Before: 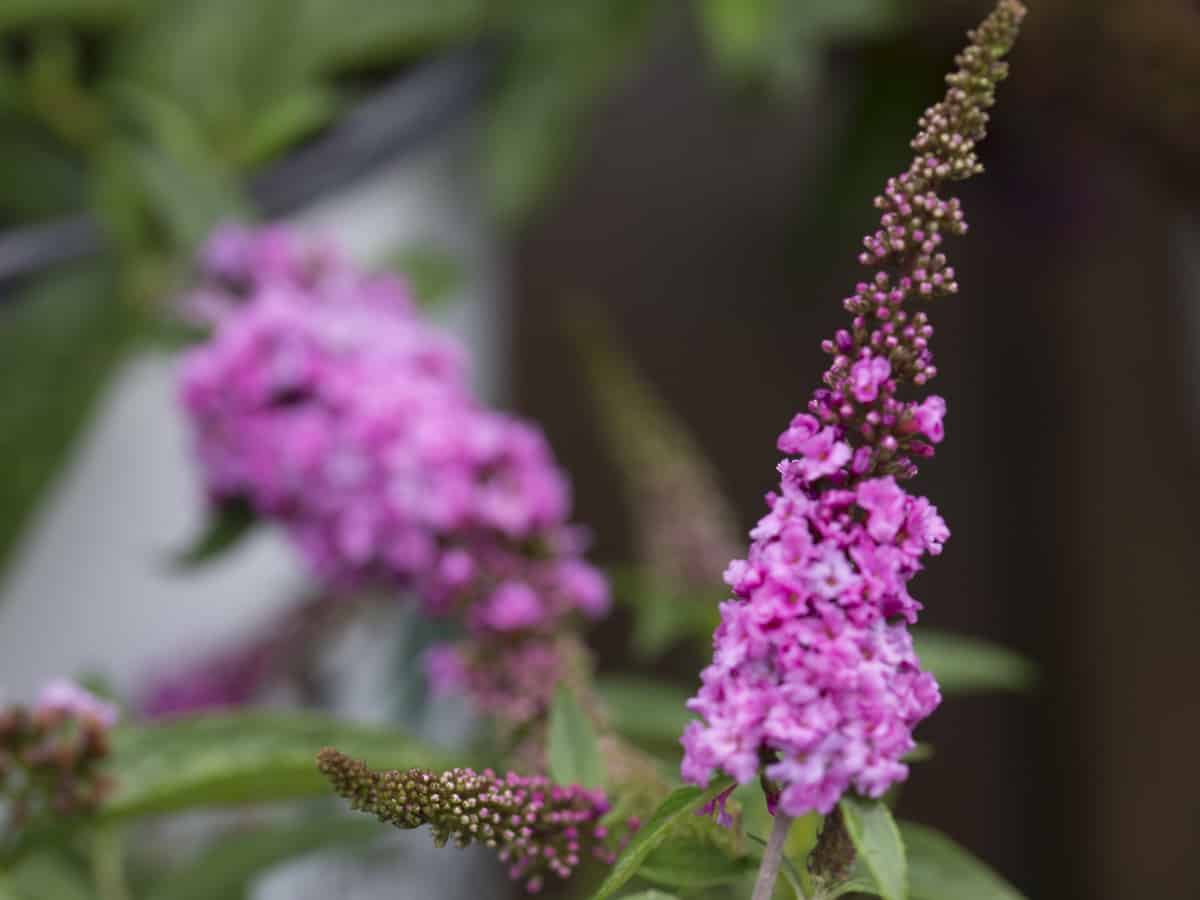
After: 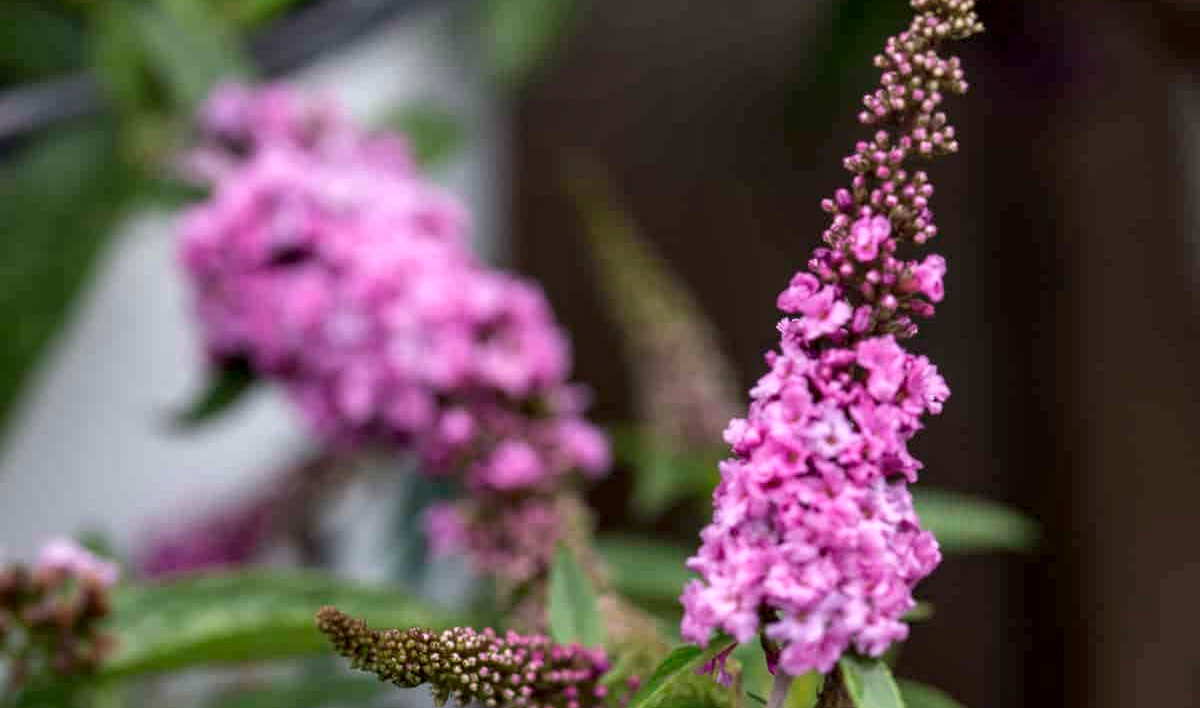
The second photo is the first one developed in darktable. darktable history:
color zones: curves: ch1 [(0.077, 0.436) (0.25, 0.5) (0.75, 0.5)]
crop and rotate: top 15.774%, bottom 5.506%
local contrast: highlights 25%, detail 150%
